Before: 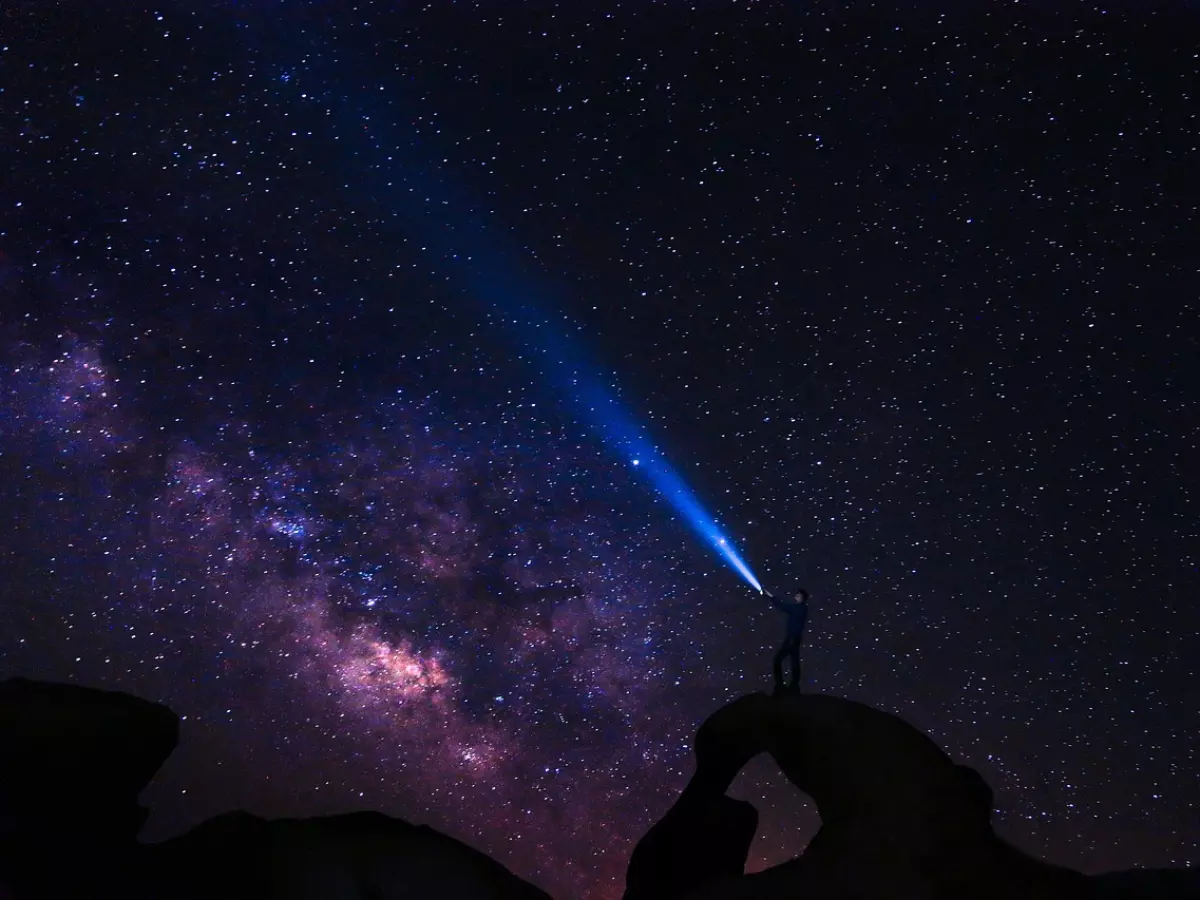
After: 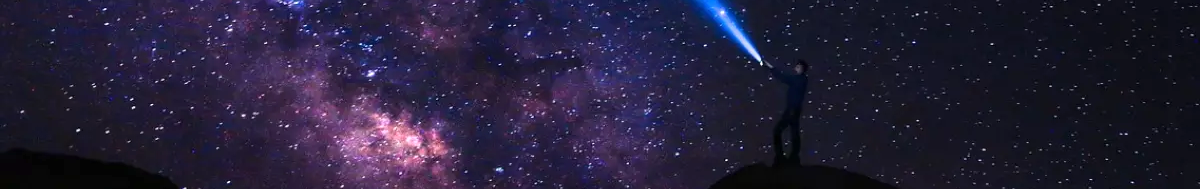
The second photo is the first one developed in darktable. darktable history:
crop and rotate: top 58.833%, bottom 20.135%
exposure: exposure 0.201 EV, compensate exposure bias true, compensate highlight preservation false
